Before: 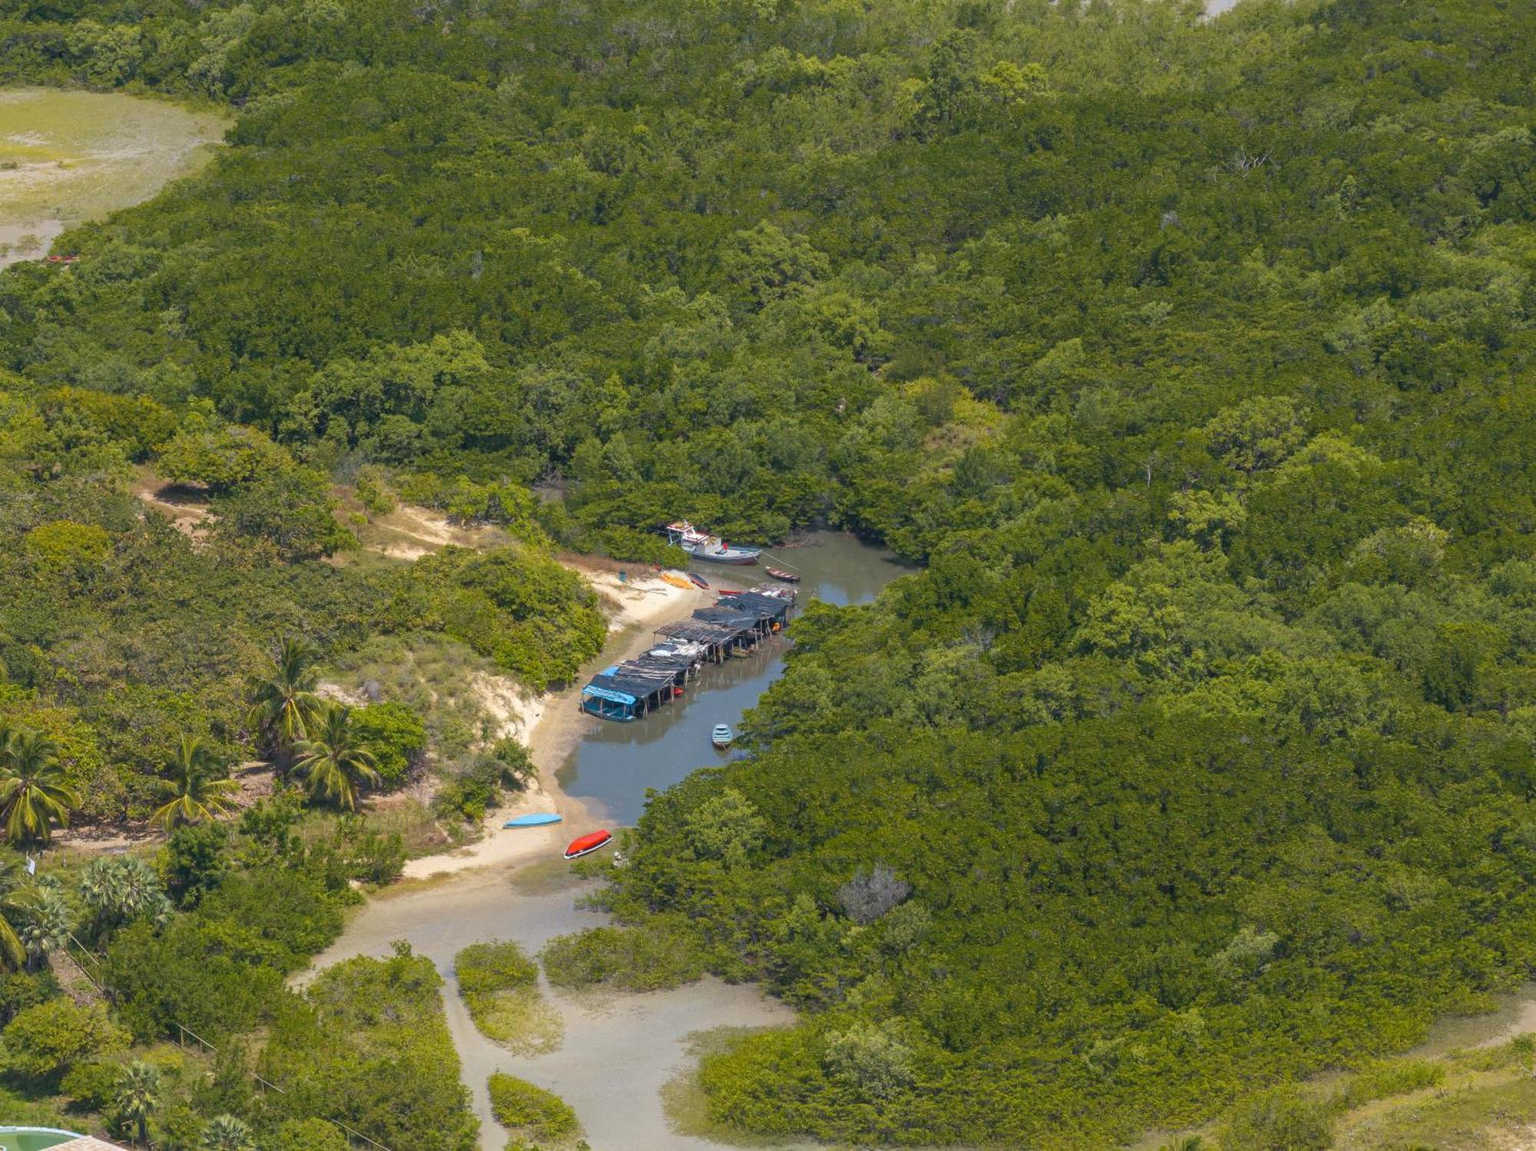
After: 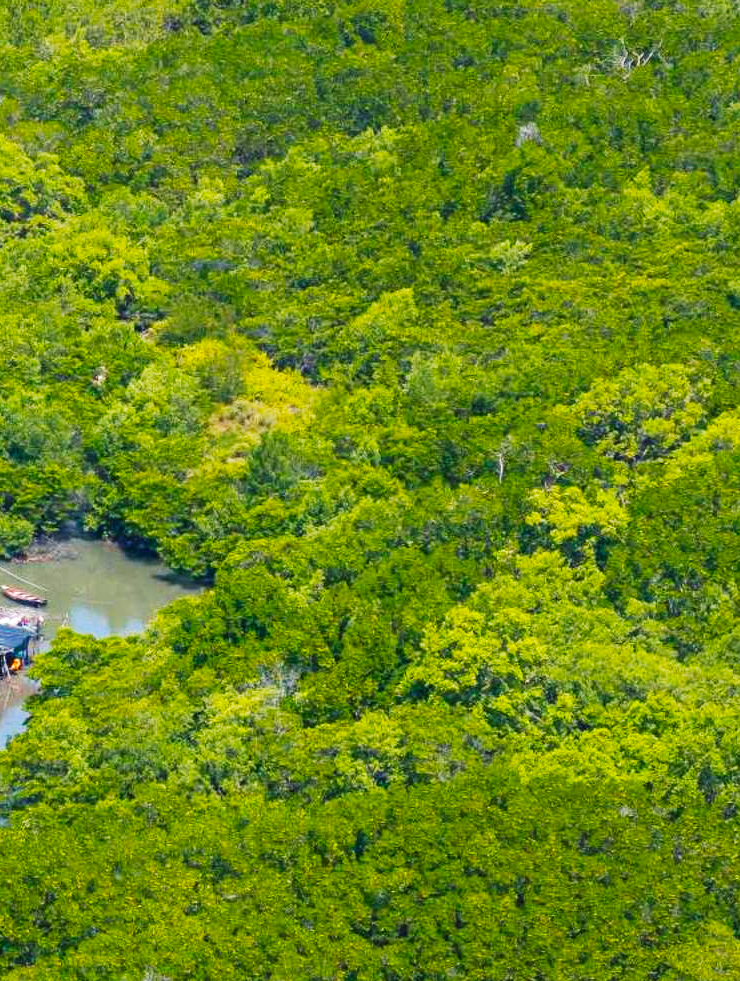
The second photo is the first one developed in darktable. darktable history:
crop and rotate: left 49.754%, top 10.143%, right 13.205%, bottom 24.371%
base curve: curves: ch0 [(0, 0) (0.007, 0.004) (0.027, 0.03) (0.046, 0.07) (0.207, 0.54) (0.442, 0.872) (0.673, 0.972) (1, 1)], preserve colors none
color balance rgb: shadows lift › chroma 4.251%, shadows lift › hue 253.82°, perceptual saturation grading › global saturation 25.026%
